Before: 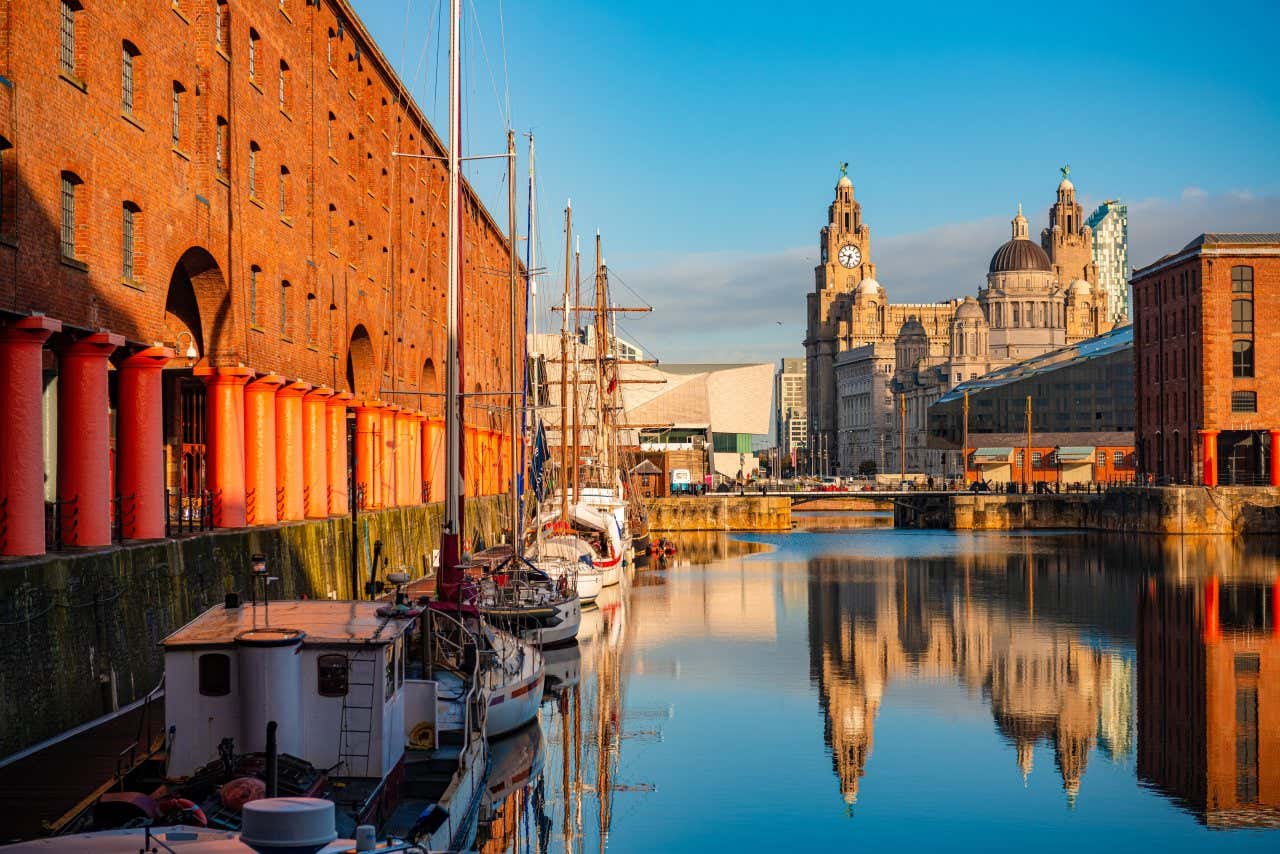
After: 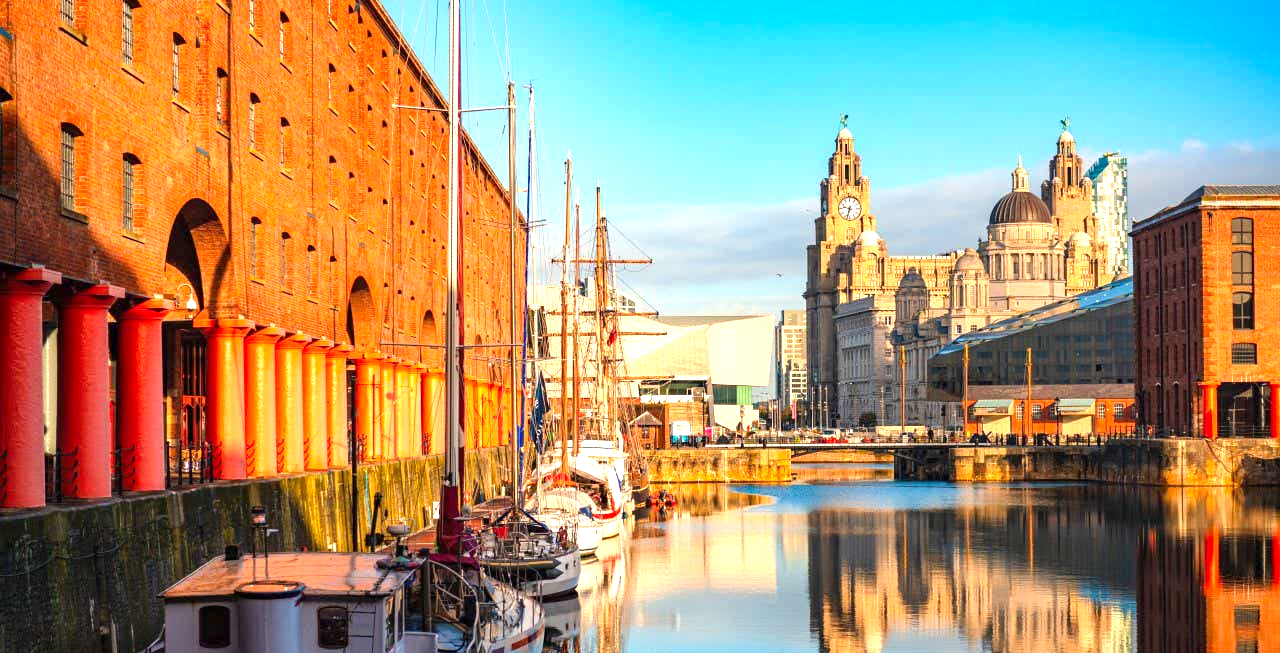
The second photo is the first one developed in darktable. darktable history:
exposure: black level correction 0, exposure 0.952 EV, compensate exposure bias true, compensate highlight preservation false
crop: top 5.687%, bottom 17.774%
color correction: highlights b* 0.068, saturation 1.06
